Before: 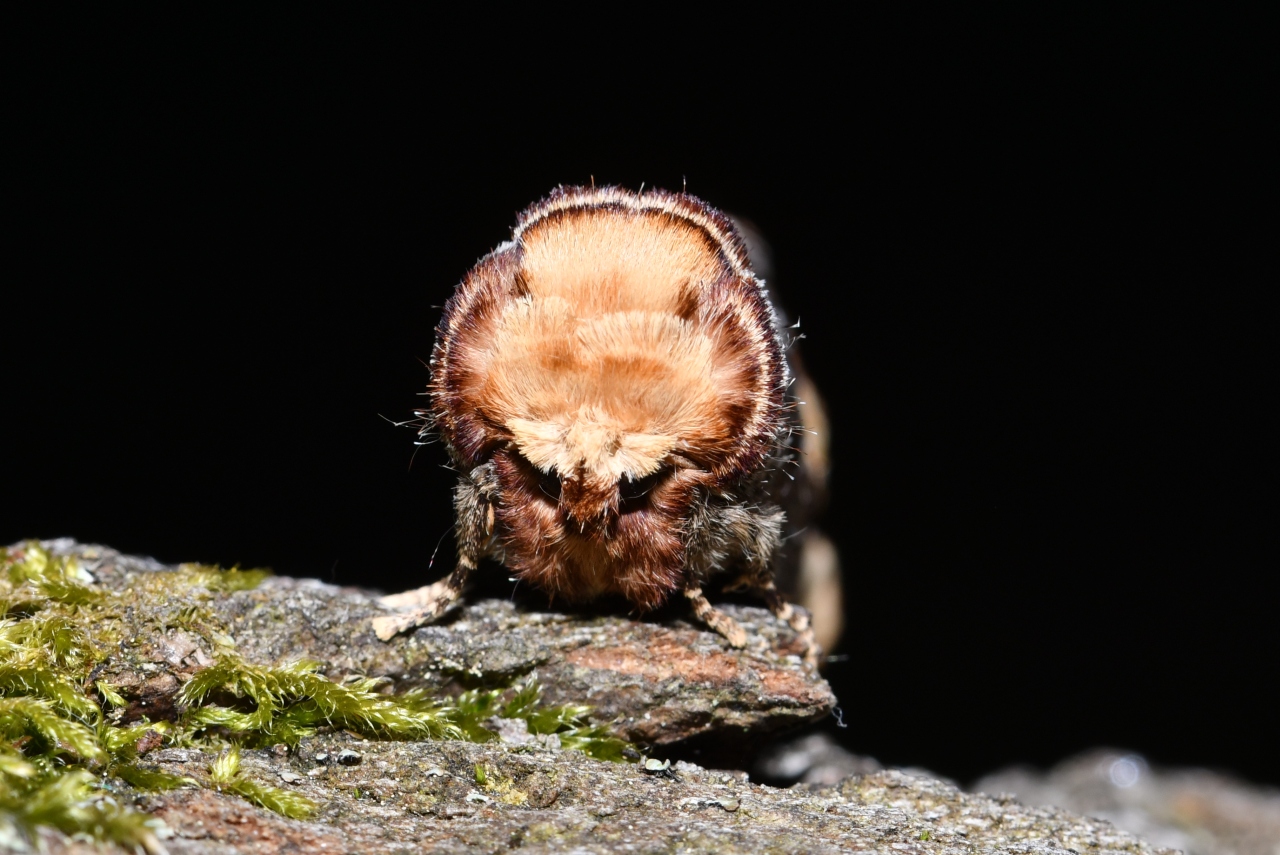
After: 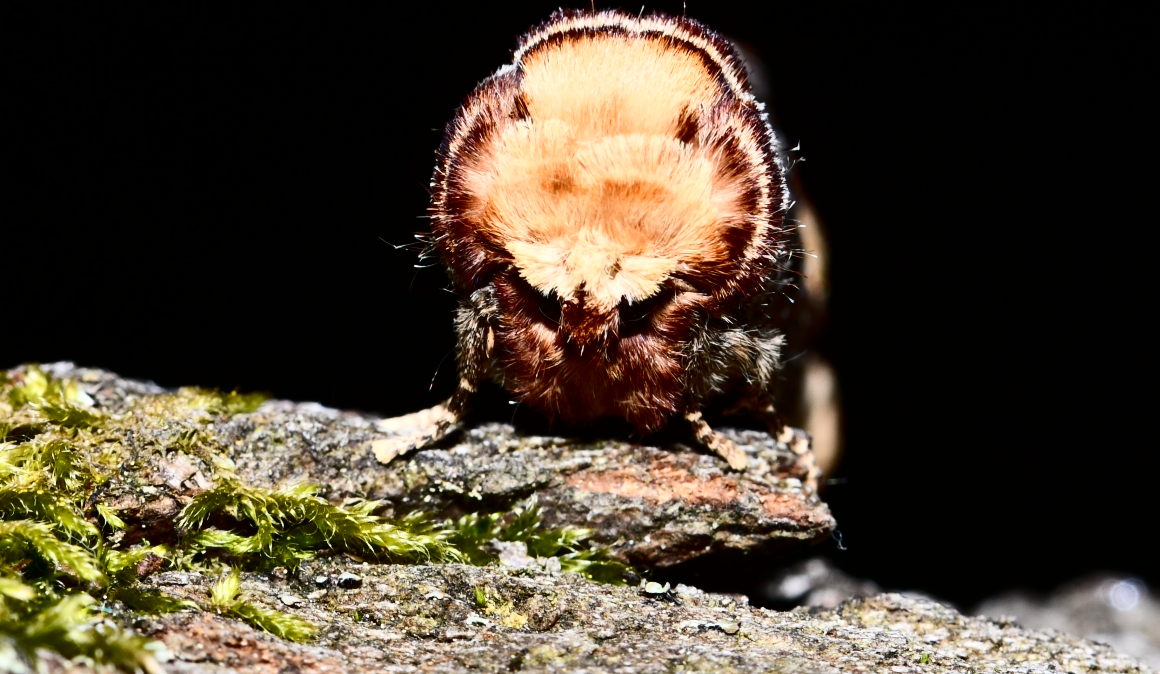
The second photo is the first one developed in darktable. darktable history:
crop: top 20.746%, right 9.315%, bottom 0.344%
contrast brightness saturation: contrast 0.322, brightness -0.066, saturation 0.167
